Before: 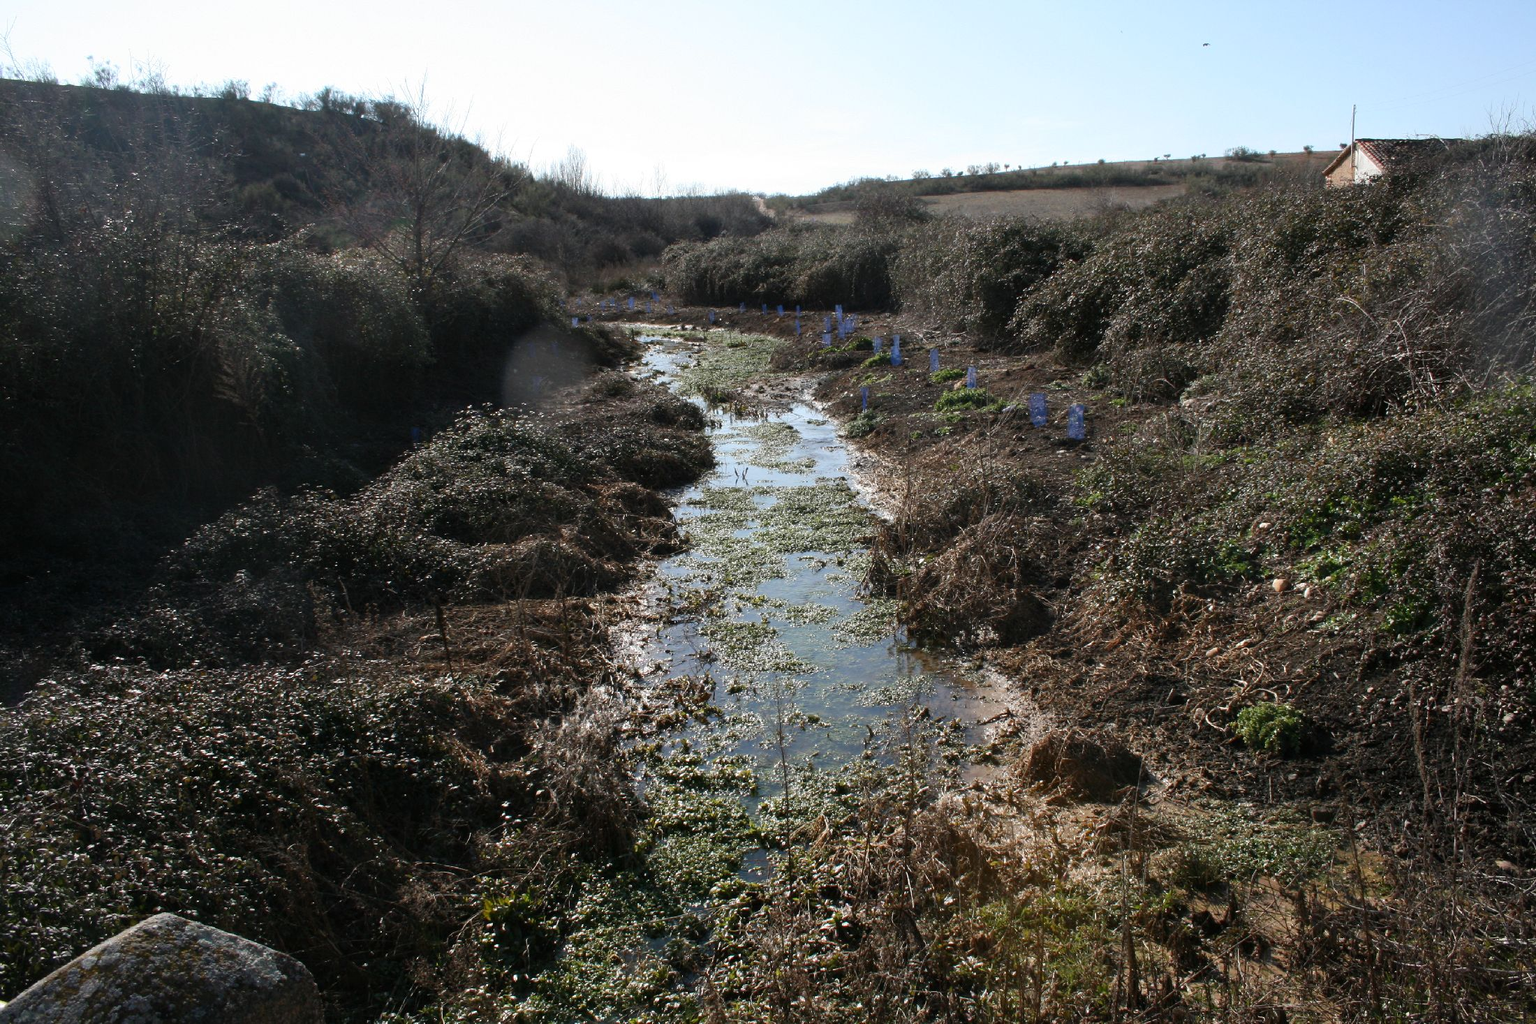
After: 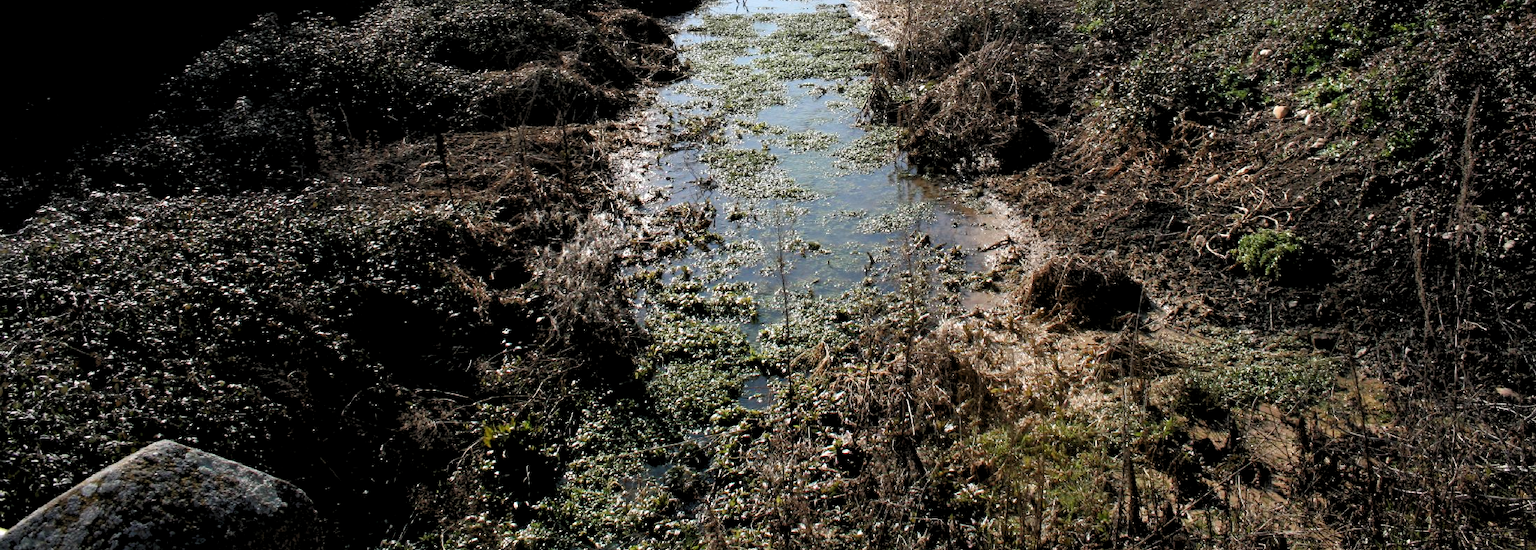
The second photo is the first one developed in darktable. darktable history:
crop and rotate: top 46.237%
rgb levels: levels [[0.013, 0.434, 0.89], [0, 0.5, 1], [0, 0.5, 1]]
